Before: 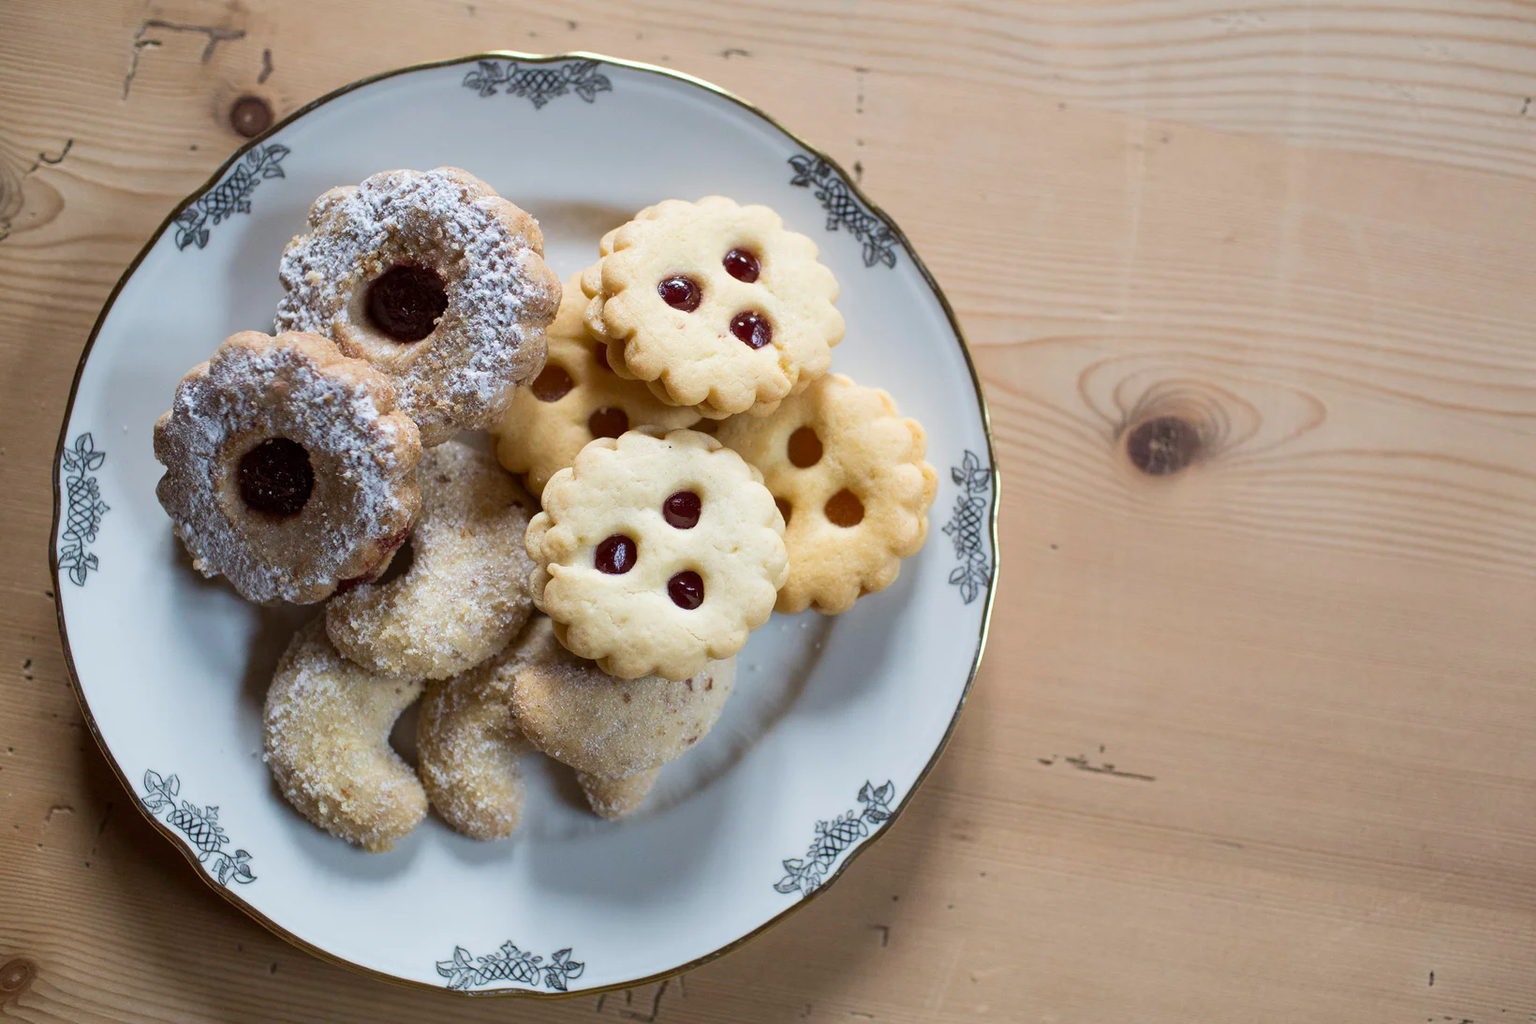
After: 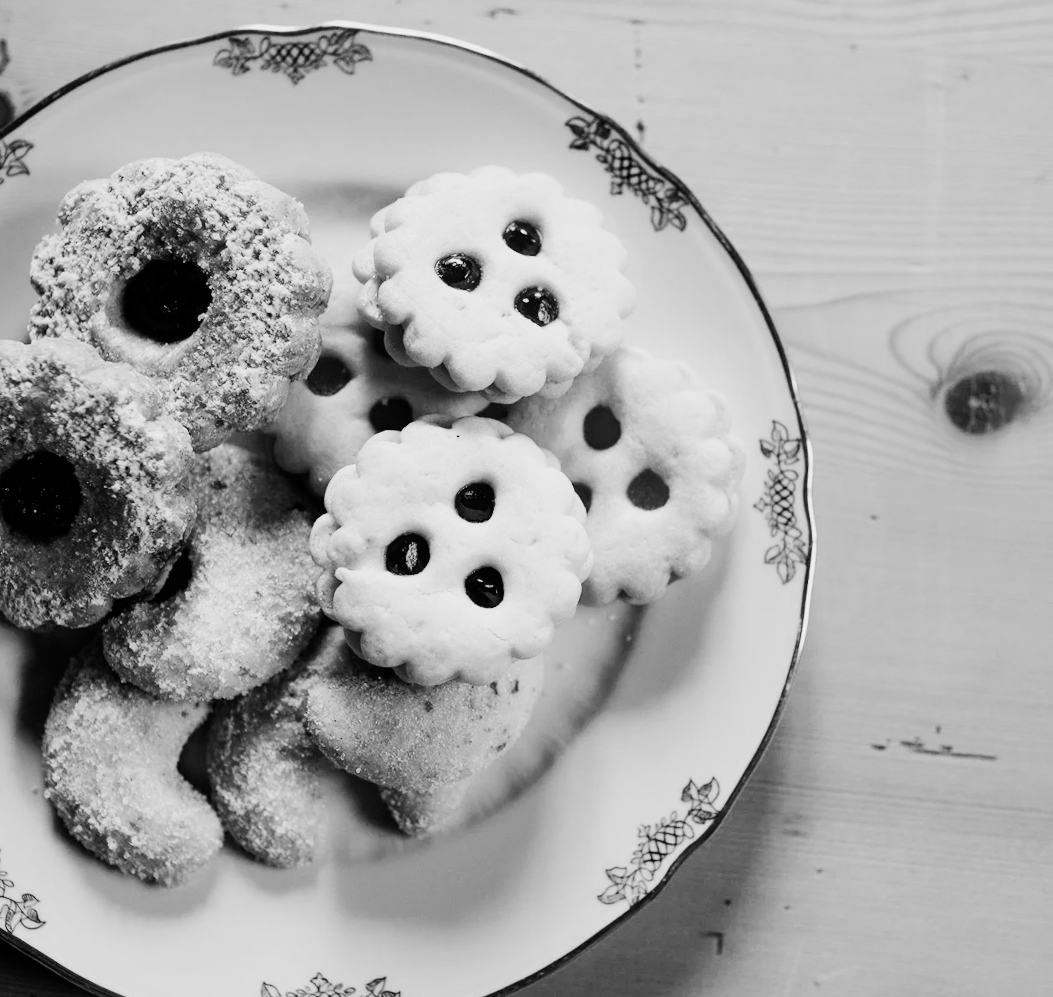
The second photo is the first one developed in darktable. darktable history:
crop and rotate: left 14.292%, right 19.041%
white balance: emerald 1
rotate and perspective: rotation -3.52°, crop left 0.036, crop right 0.964, crop top 0.081, crop bottom 0.919
filmic rgb: black relative exposure -7.65 EV, white relative exposure 4.56 EV, hardness 3.61, contrast 1.05
monochrome: a 32, b 64, size 2.3
tone equalizer: -8 EV -1.08 EV, -7 EV -1.01 EV, -6 EV -0.867 EV, -5 EV -0.578 EV, -3 EV 0.578 EV, -2 EV 0.867 EV, -1 EV 1.01 EV, +0 EV 1.08 EV, edges refinement/feathering 500, mask exposure compensation -1.57 EV, preserve details no
